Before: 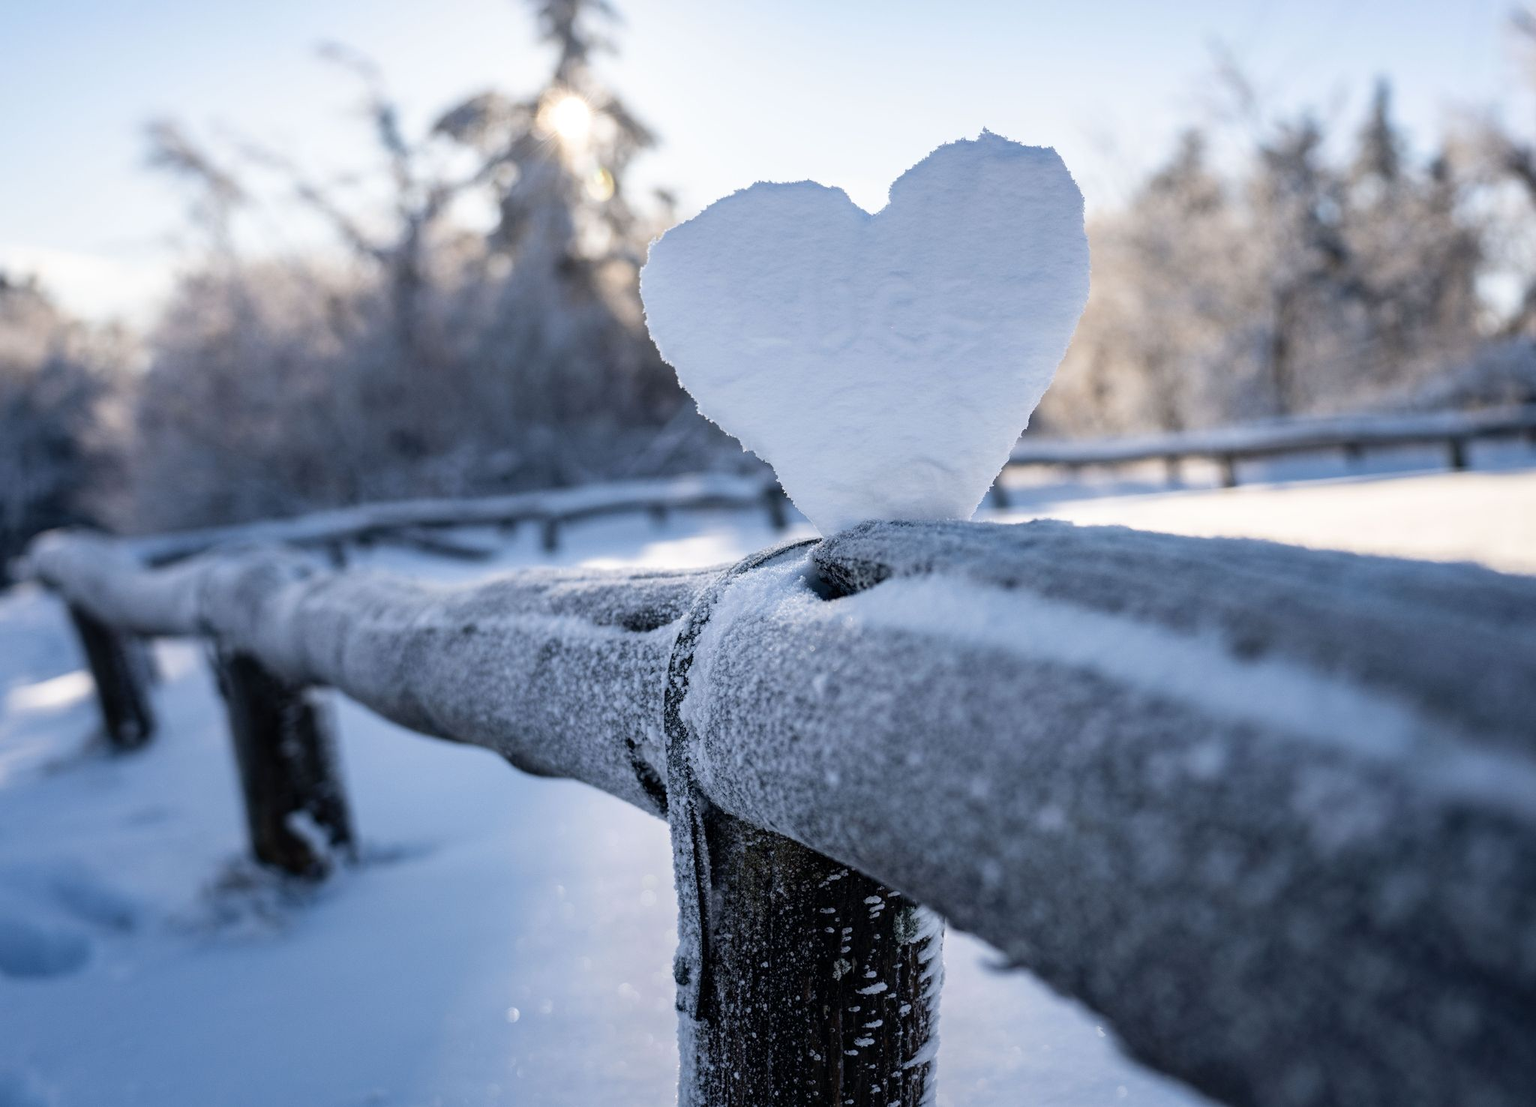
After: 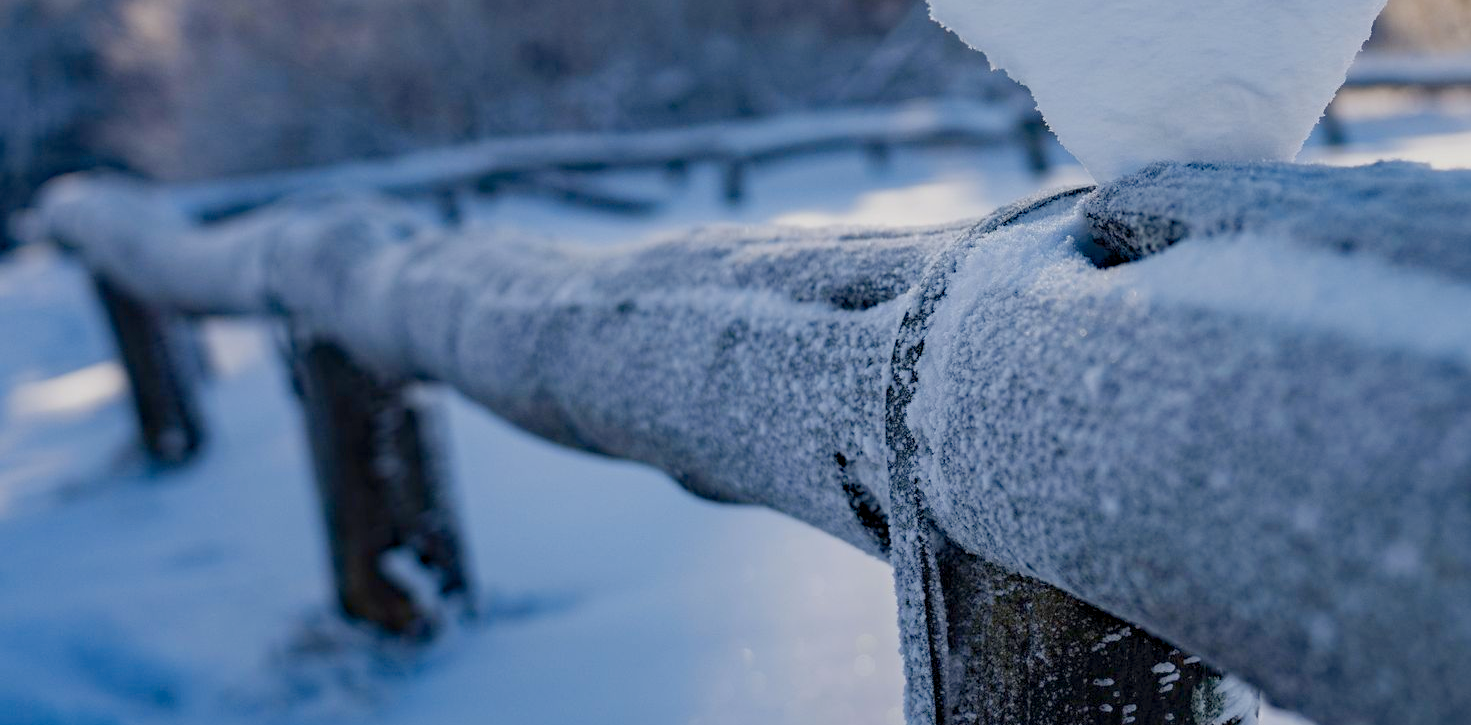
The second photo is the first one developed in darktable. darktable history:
haze removal: compatibility mode true, adaptive false
color balance rgb: power › hue 62.75°, perceptual saturation grading › global saturation 13.653%, perceptual saturation grading › highlights -25.007%, perceptual saturation grading › shadows 29.382%, hue shift -1.66°, contrast -20.802%
crop: top 36.05%, right 28.136%, bottom 14.82%
